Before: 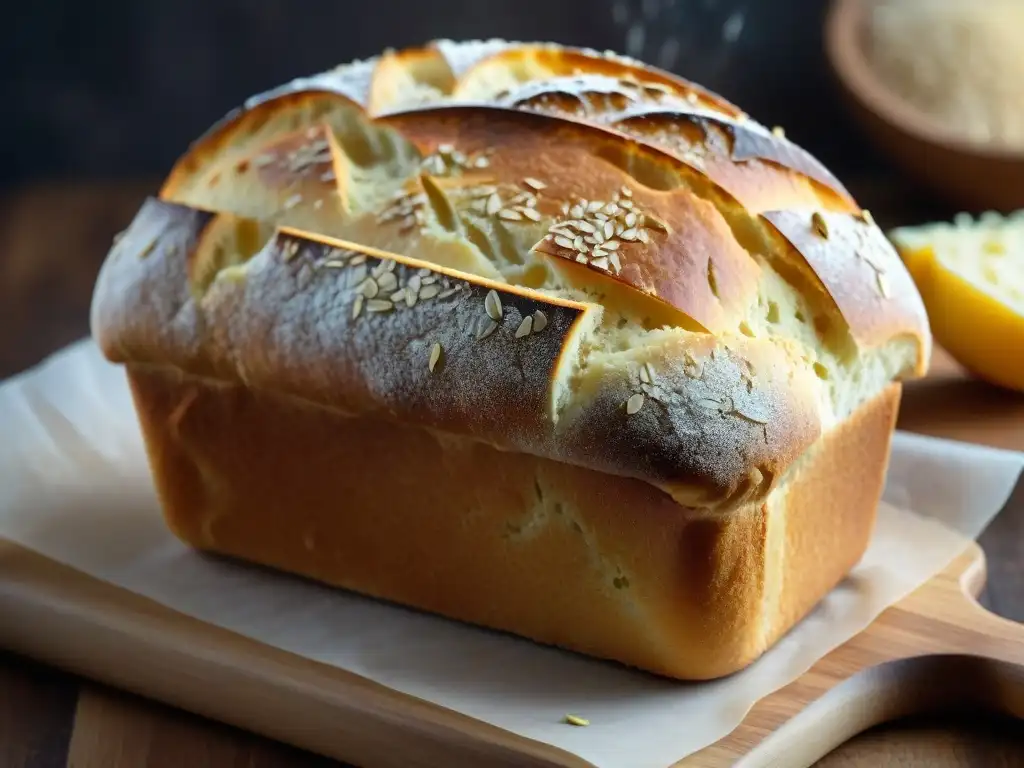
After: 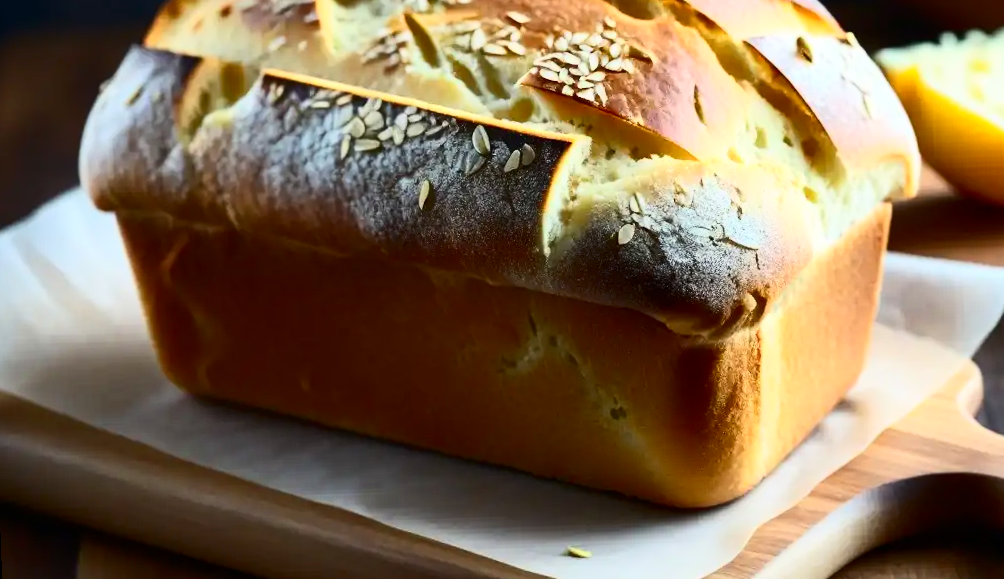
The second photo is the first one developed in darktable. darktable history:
crop and rotate: top 19.998%
rotate and perspective: rotation -2°, crop left 0.022, crop right 0.978, crop top 0.049, crop bottom 0.951
contrast brightness saturation: contrast 0.4, brightness 0.1, saturation 0.21
